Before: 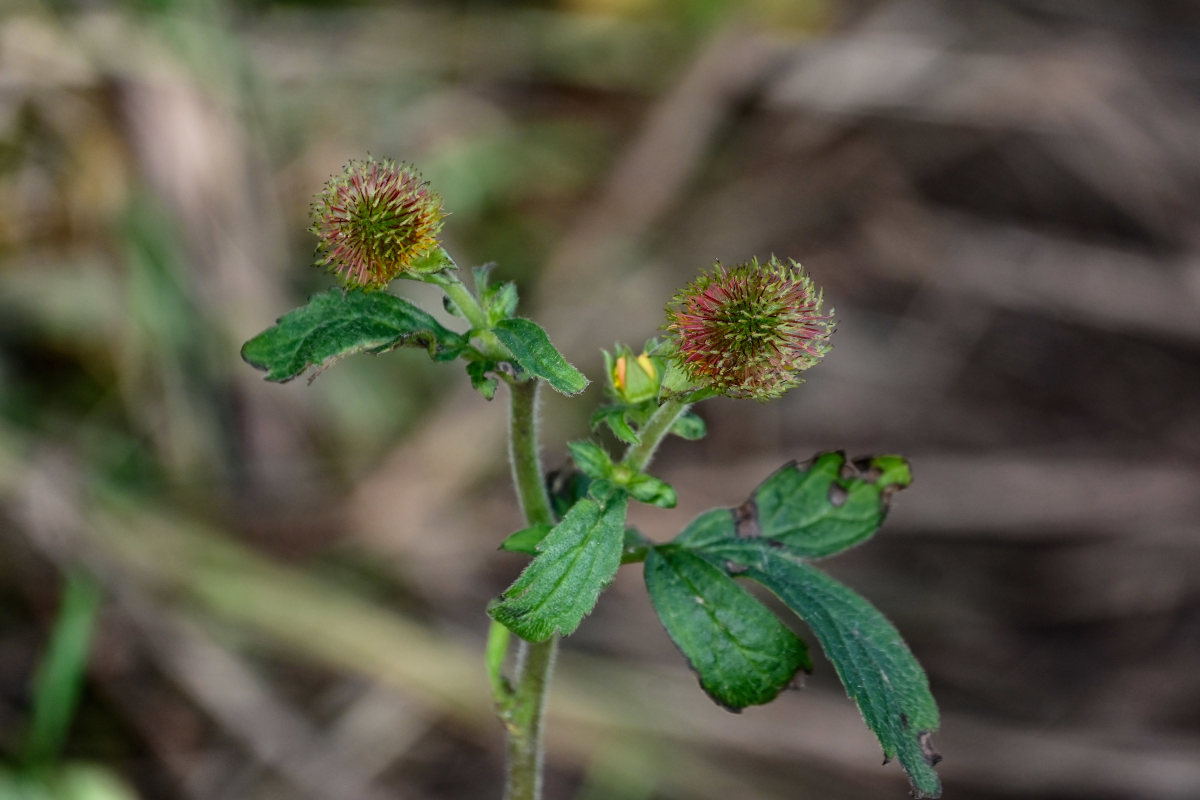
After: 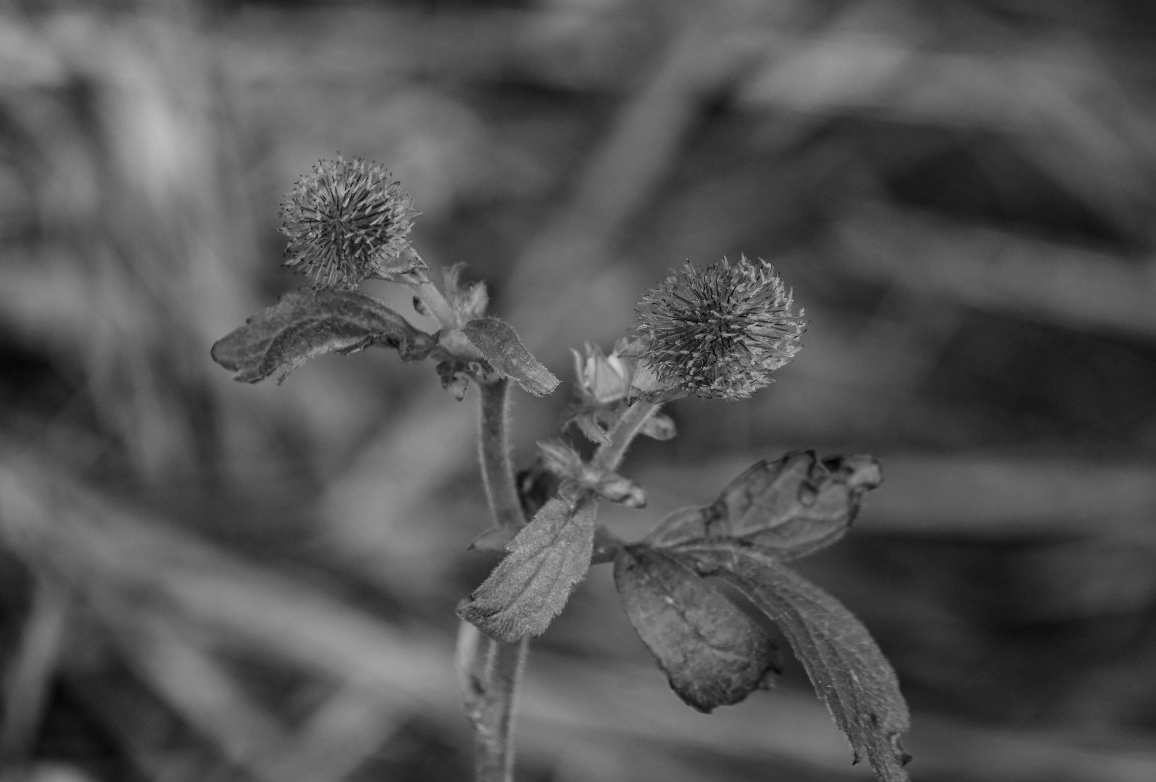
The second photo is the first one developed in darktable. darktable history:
monochrome: a 14.95, b -89.96
crop and rotate: left 2.536%, right 1.107%, bottom 2.246%
